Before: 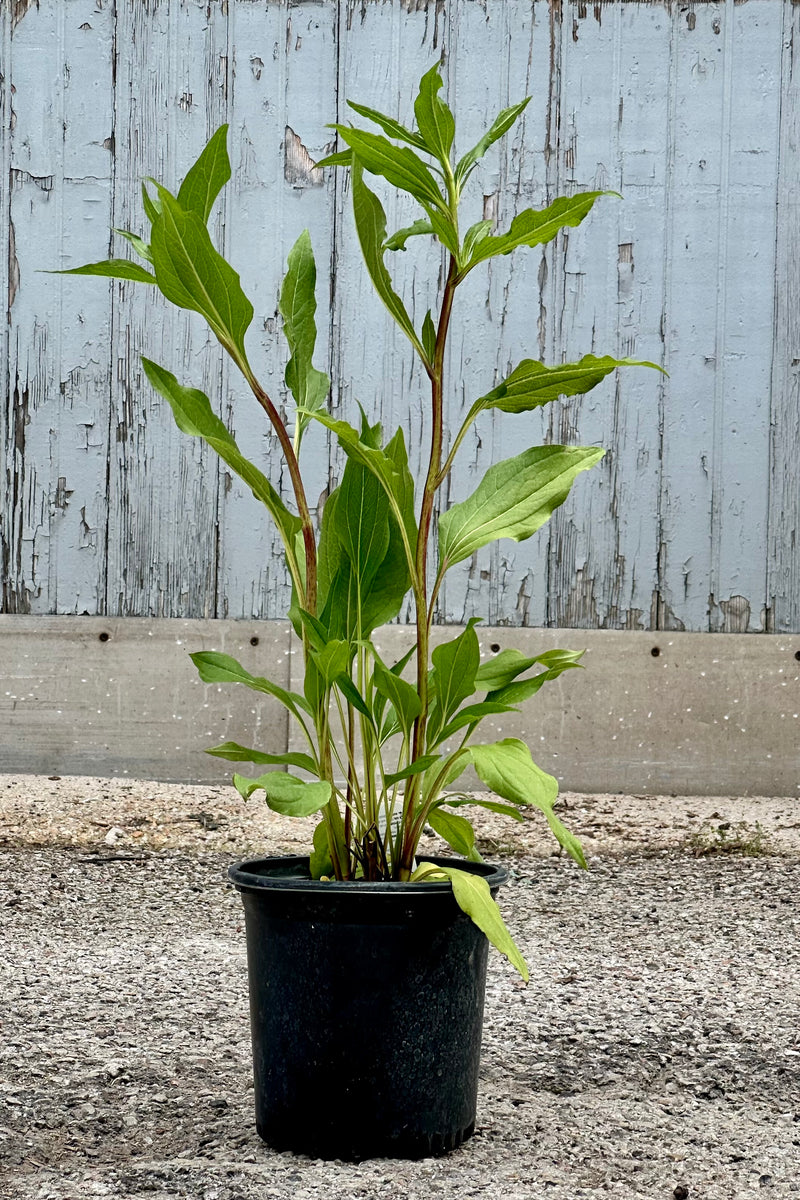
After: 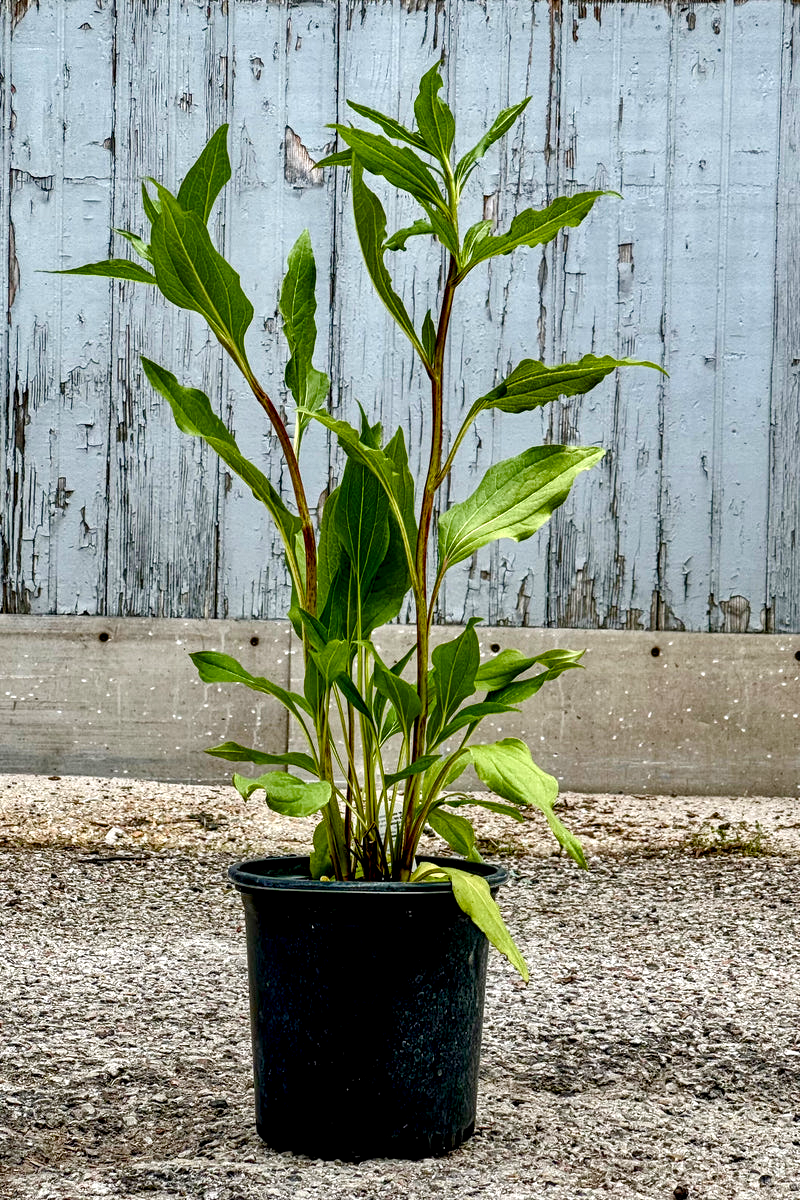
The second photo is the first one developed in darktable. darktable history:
color balance rgb: linear chroma grading › shadows 31.524%, linear chroma grading › global chroma -1.499%, linear chroma grading › mid-tones 4.063%, perceptual saturation grading › global saturation 20%, perceptual saturation grading › highlights -25.03%, perceptual saturation grading › shadows 50.164%, global vibrance 20%
local contrast: highlights 60%, shadows 61%, detail 160%
